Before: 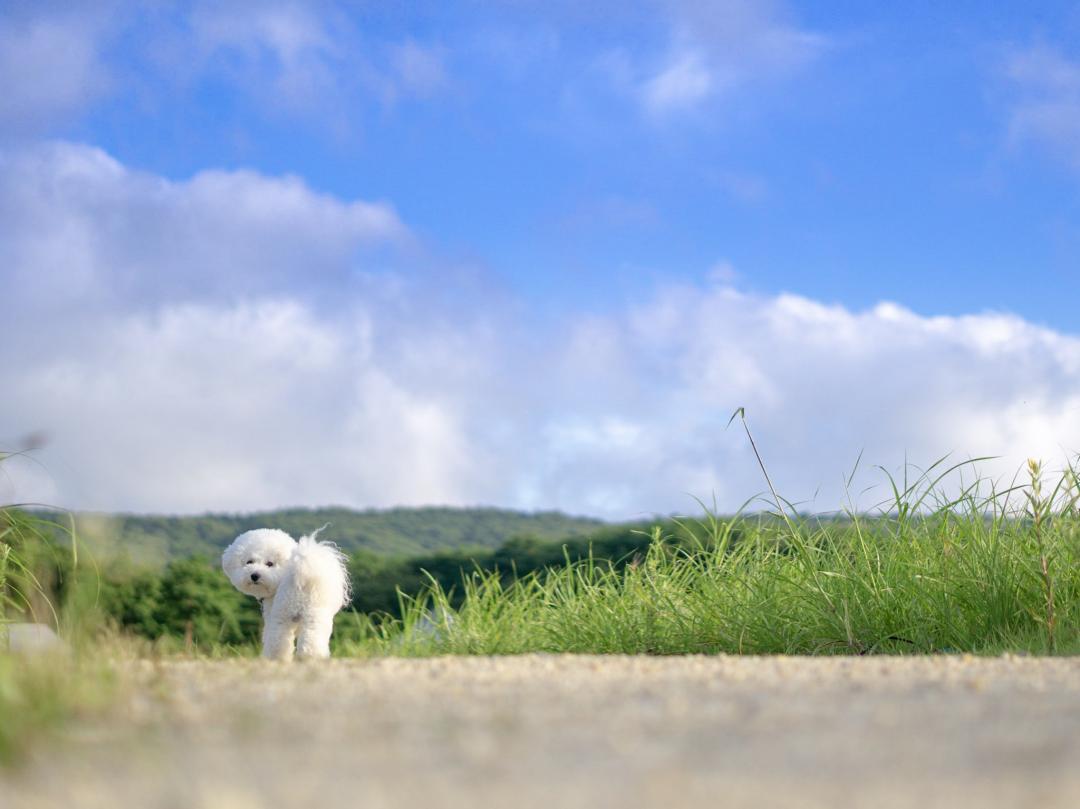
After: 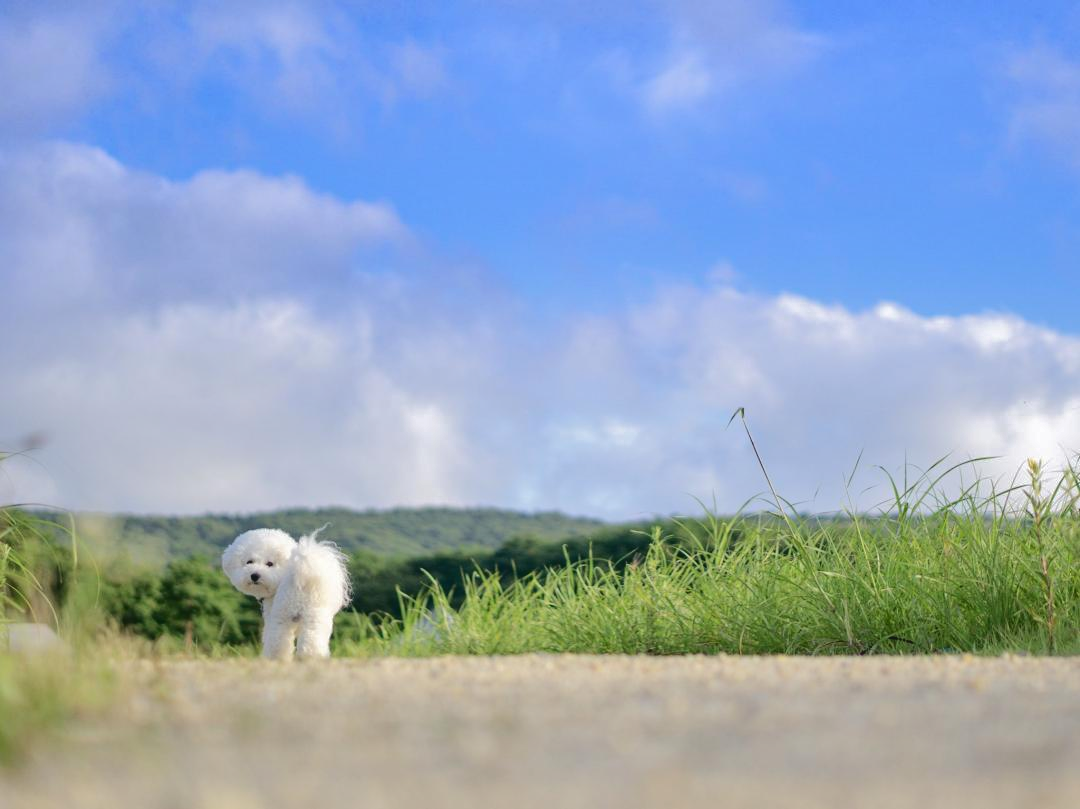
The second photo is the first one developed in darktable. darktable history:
tone curve: curves: ch0 [(0, 0) (0.003, 0.077) (0.011, 0.08) (0.025, 0.083) (0.044, 0.095) (0.069, 0.106) (0.1, 0.12) (0.136, 0.144) (0.177, 0.185) (0.224, 0.231) (0.277, 0.297) (0.335, 0.382) (0.399, 0.471) (0.468, 0.553) (0.543, 0.623) (0.623, 0.689) (0.709, 0.75) (0.801, 0.81) (0.898, 0.873) (1, 1)], color space Lab, independent channels, preserve colors none
shadows and highlights: low approximation 0.01, soften with gaussian
